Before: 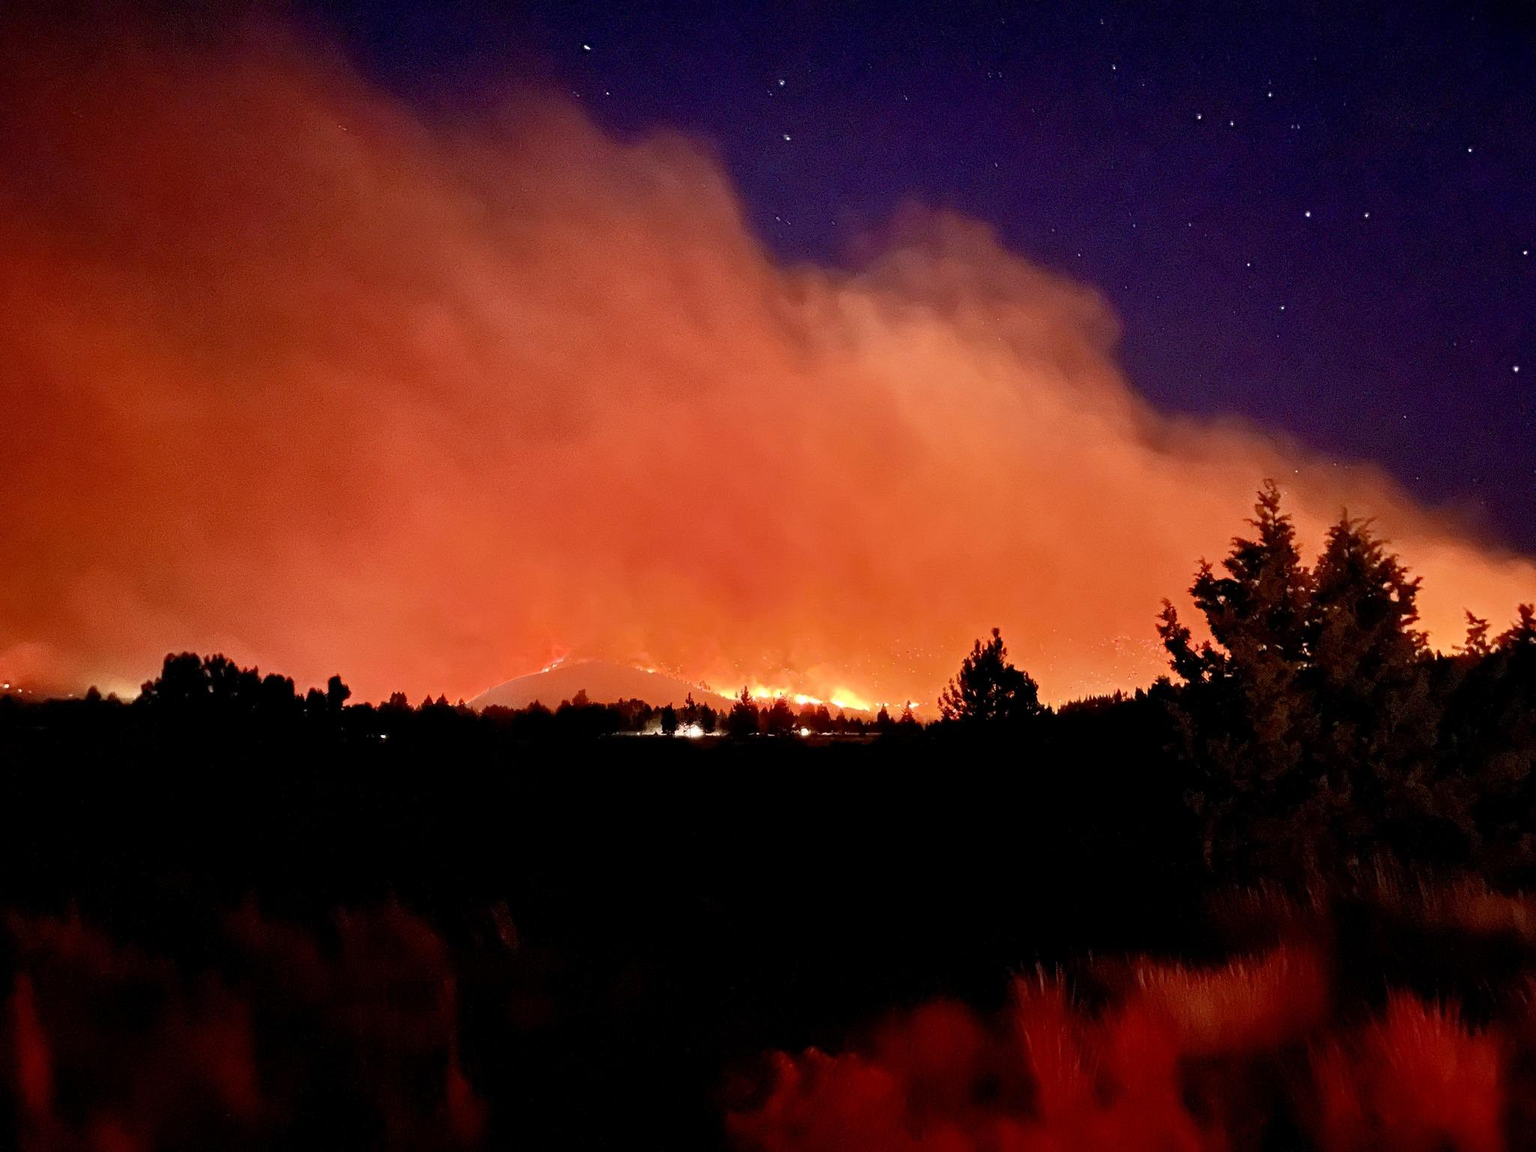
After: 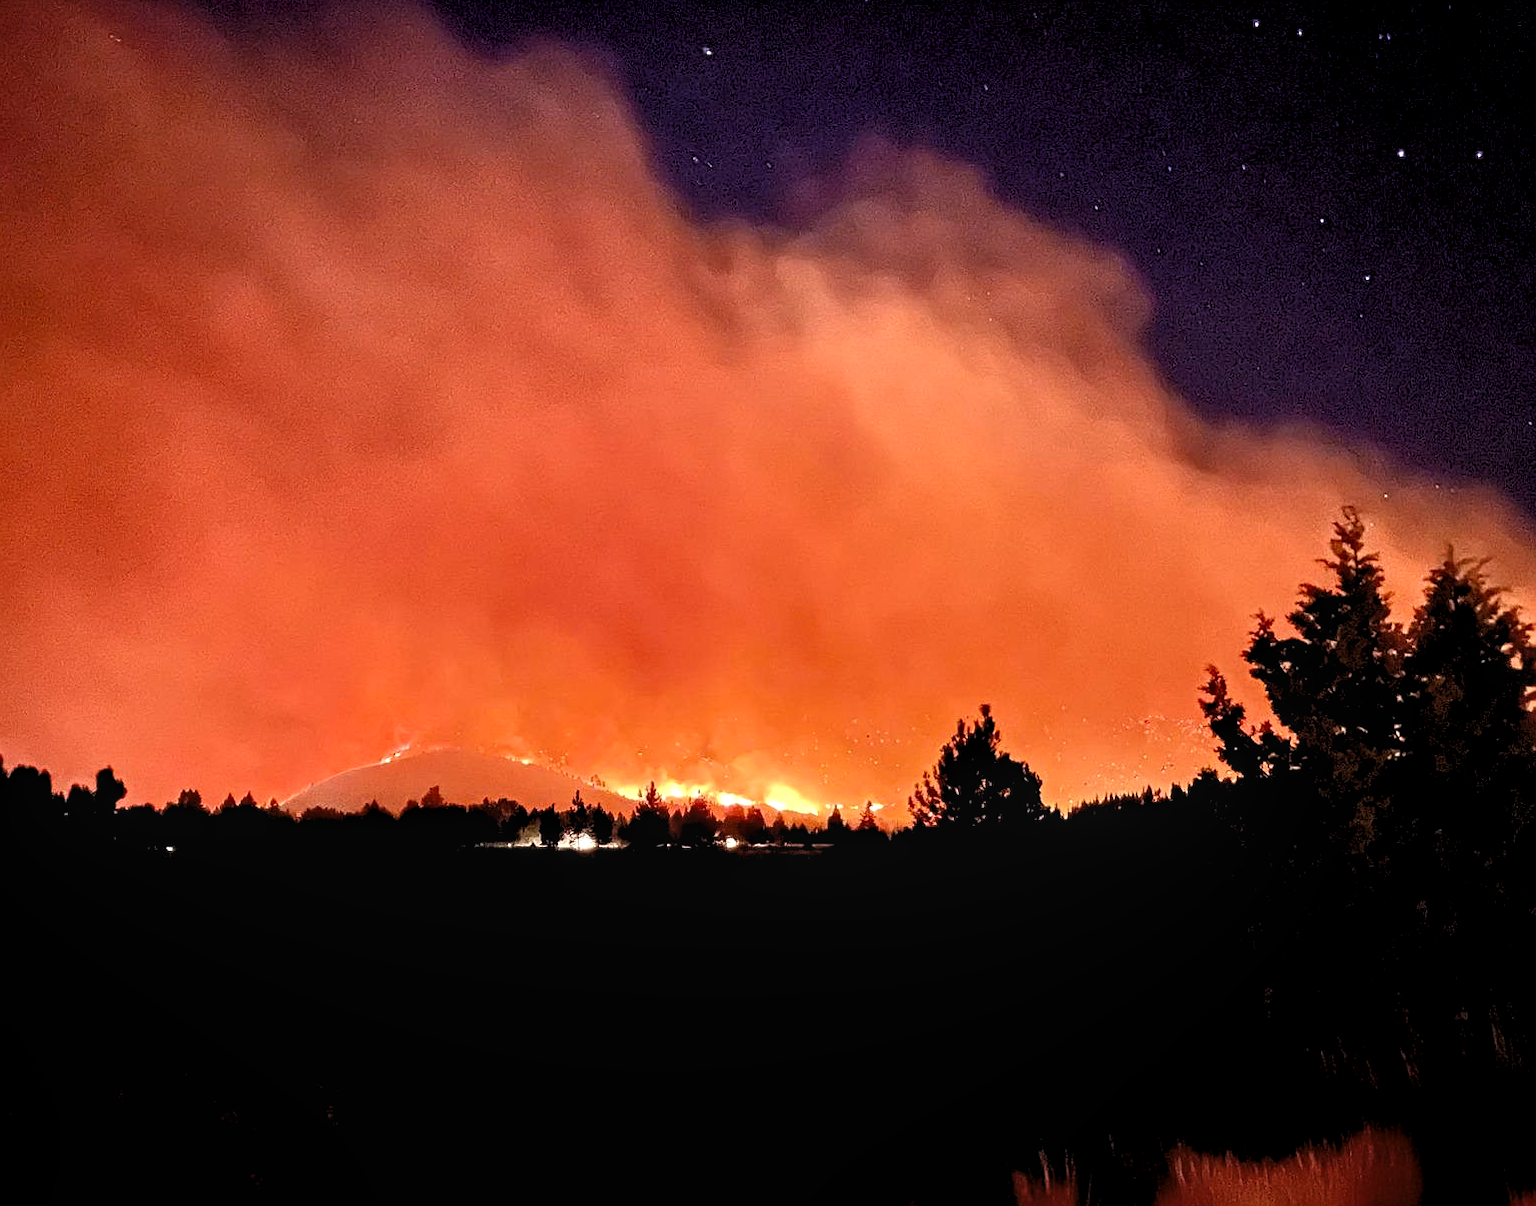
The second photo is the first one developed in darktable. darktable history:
crop: left 16.696%, top 8.652%, right 8.204%, bottom 12.642%
levels: levels [0.062, 0.494, 0.925]
exposure: black level correction 0.001, exposure 0.193 EV, compensate highlight preservation false
local contrast: on, module defaults
sharpen: amount 0.214
